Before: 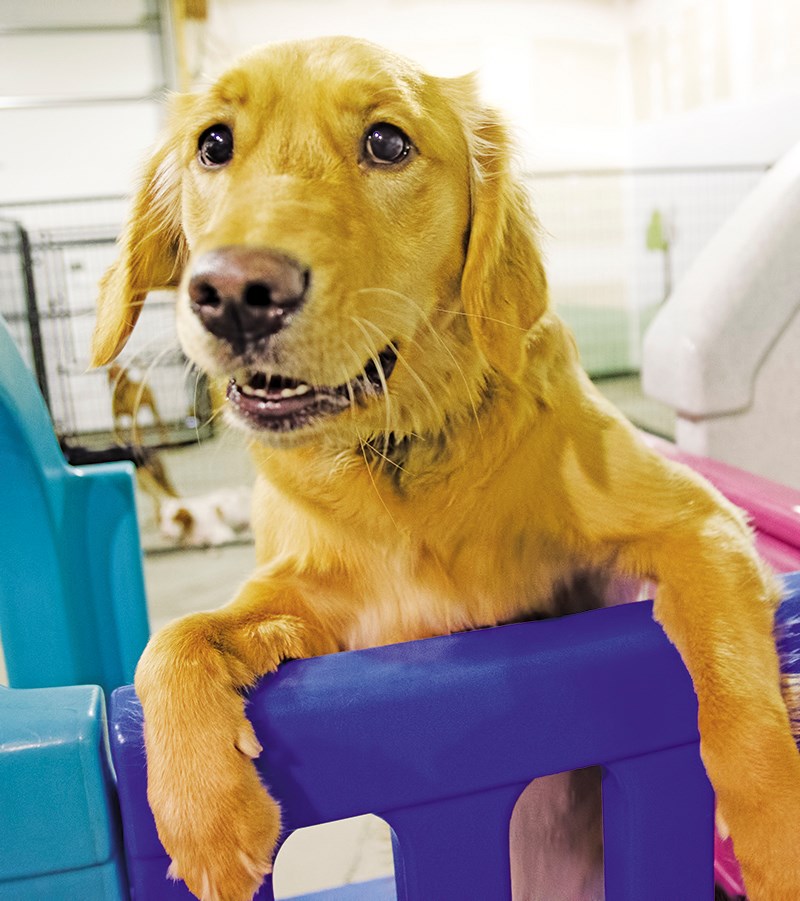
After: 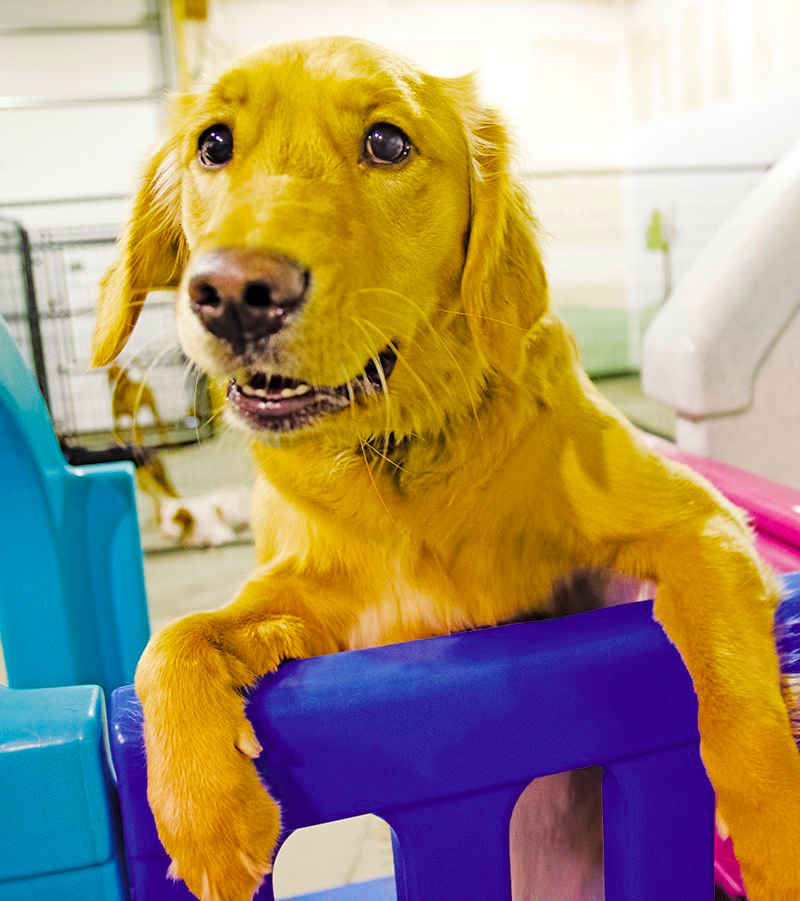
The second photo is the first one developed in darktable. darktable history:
color balance rgb: linear chroma grading › global chroma 15.5%, perceptual saturation grading › global saturation 30.485%
contrast brightness saturation: saturation -0.029
